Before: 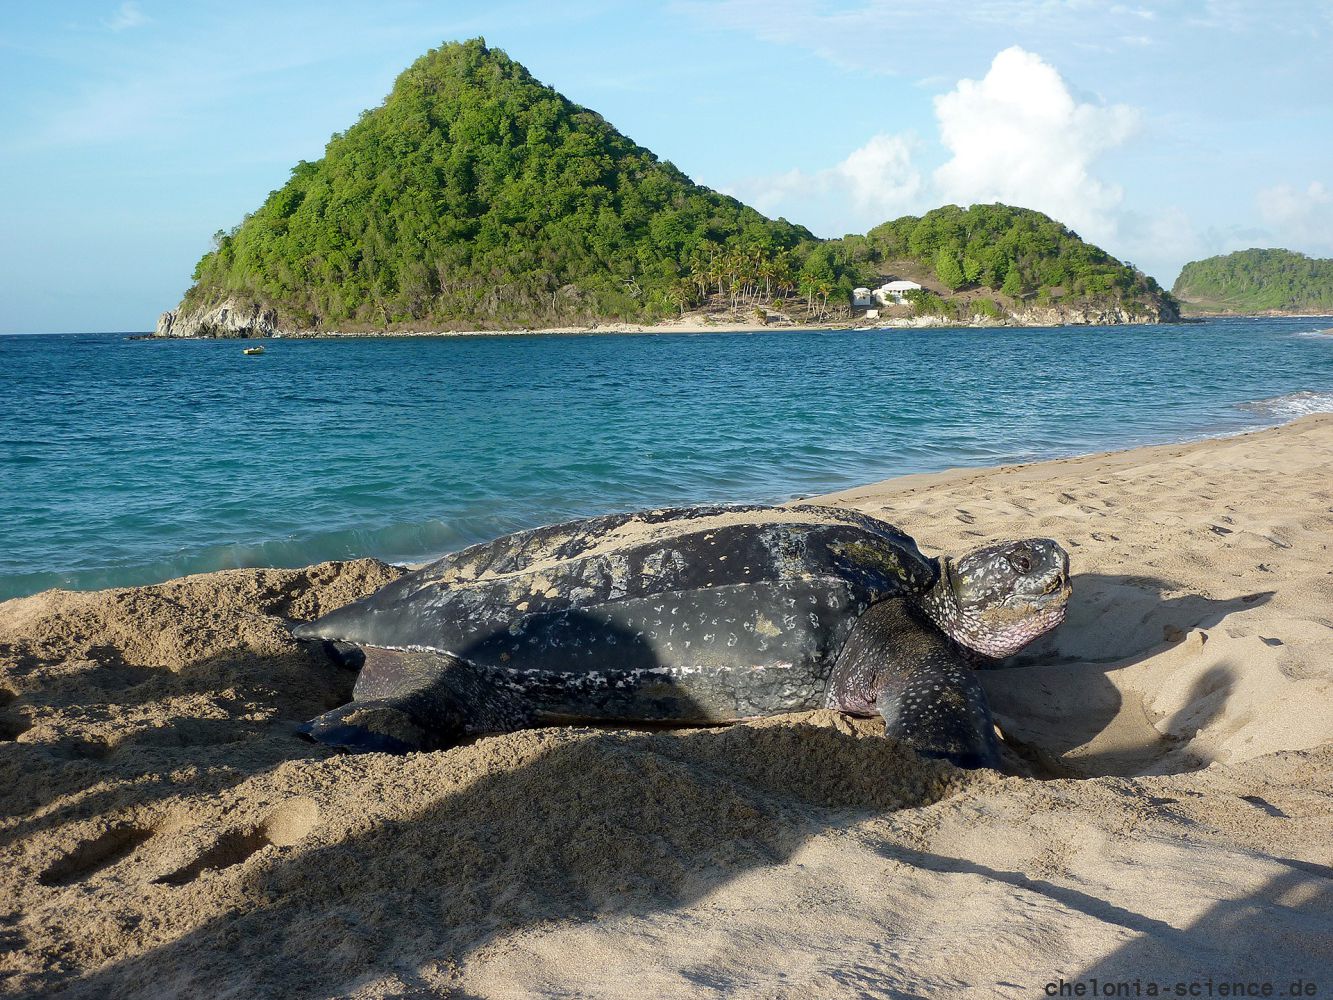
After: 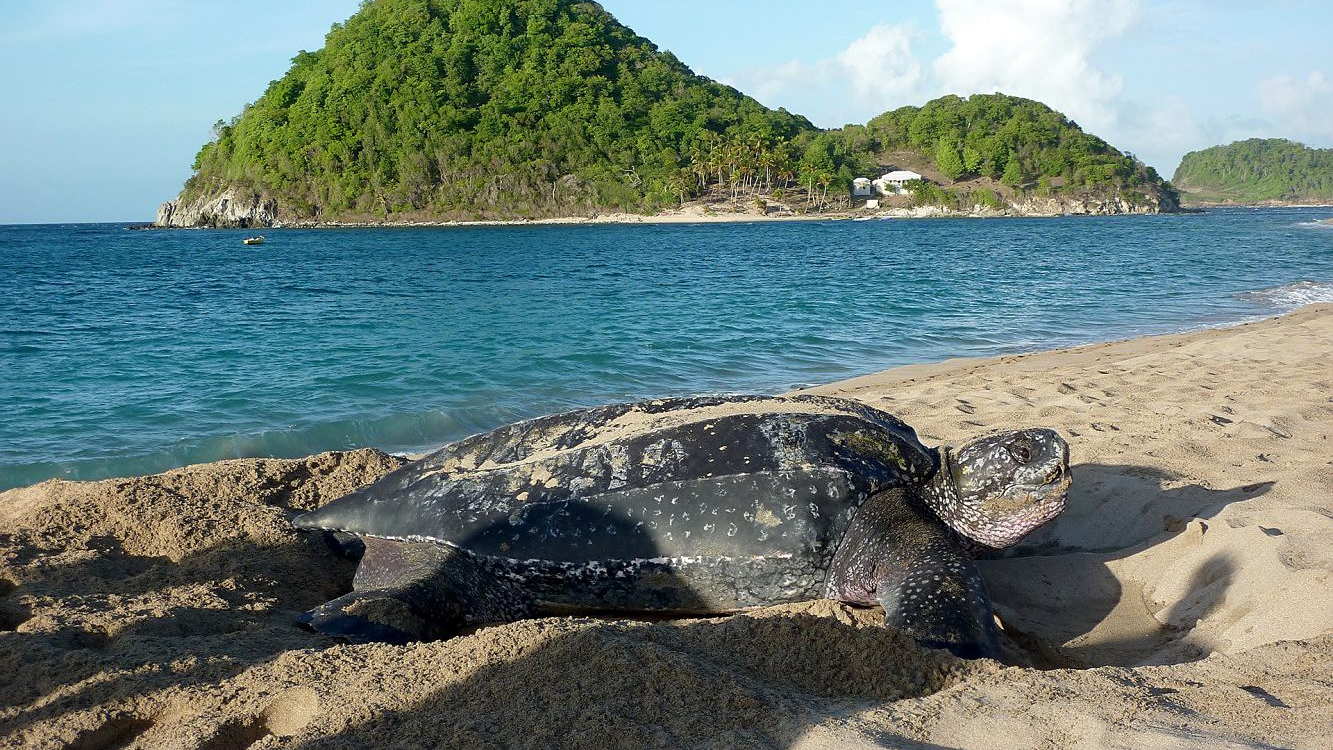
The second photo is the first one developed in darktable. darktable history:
sharpen: amount 0.2
crop: top 11.038%, bottom 13.962%
